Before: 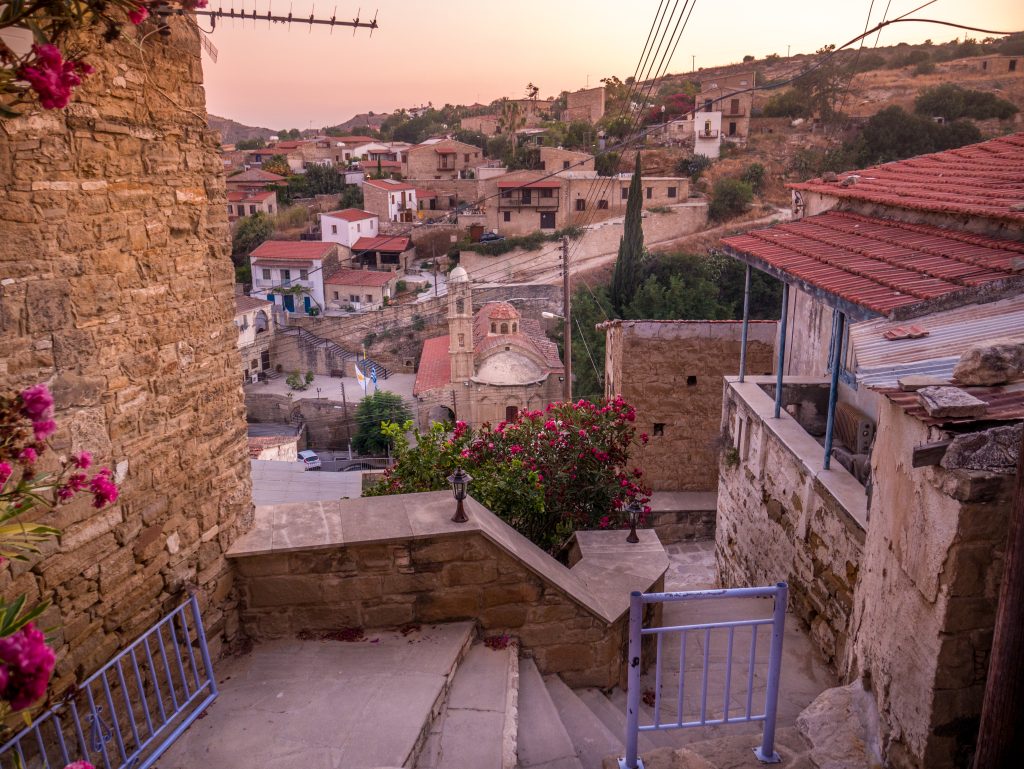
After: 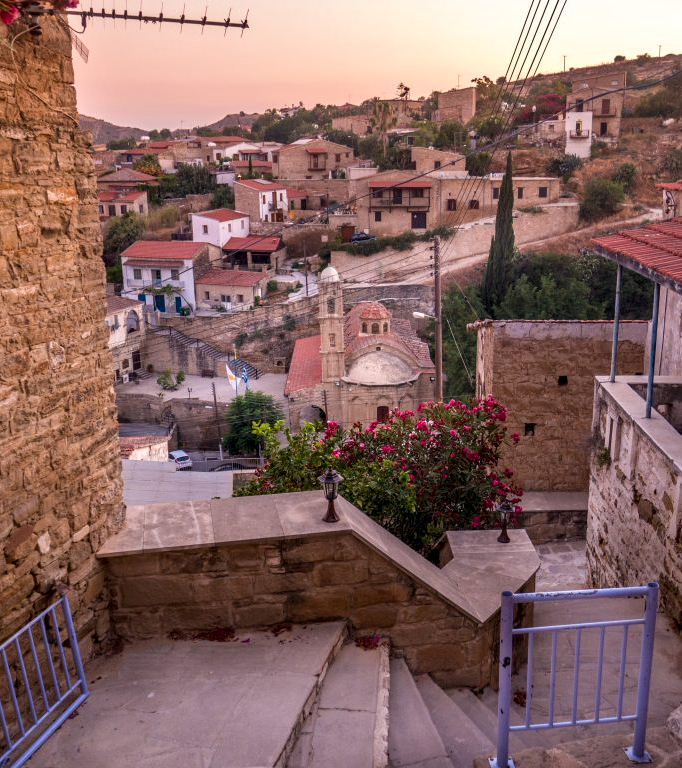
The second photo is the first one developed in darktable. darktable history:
contrast equalizer: octaves 7, y [[0.6 ×6], [0.55 ×6], [0 ×6], [0 ×6], [0 ×6]], mix 0.35
crop and rotate: left 12.673%, right 20.66%
